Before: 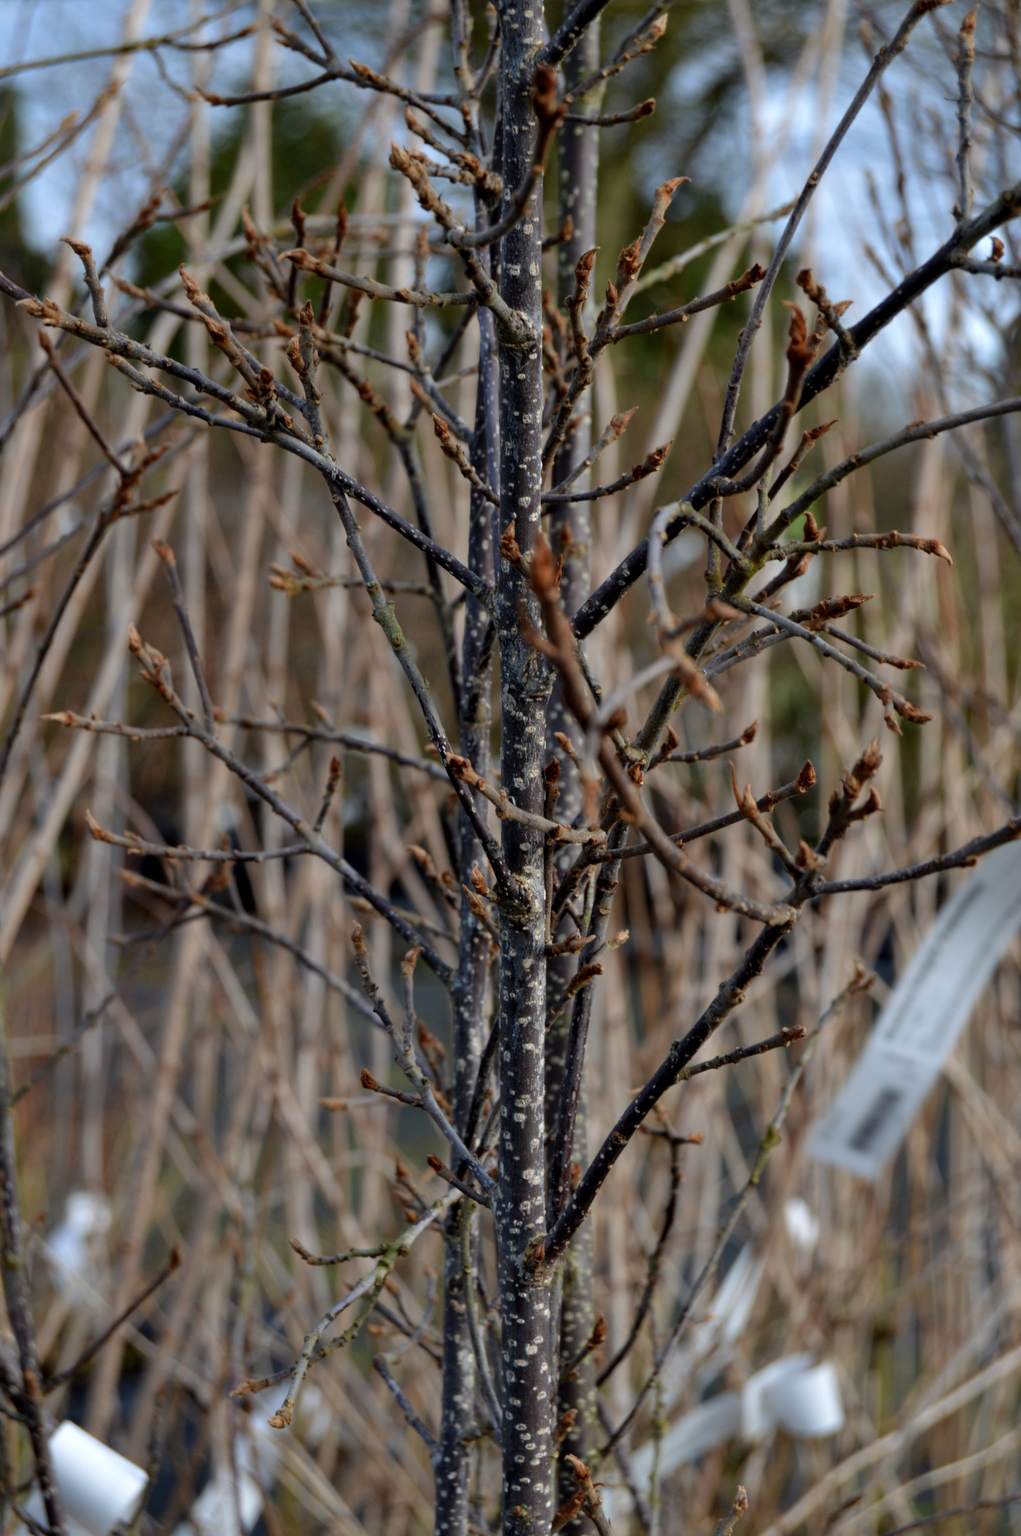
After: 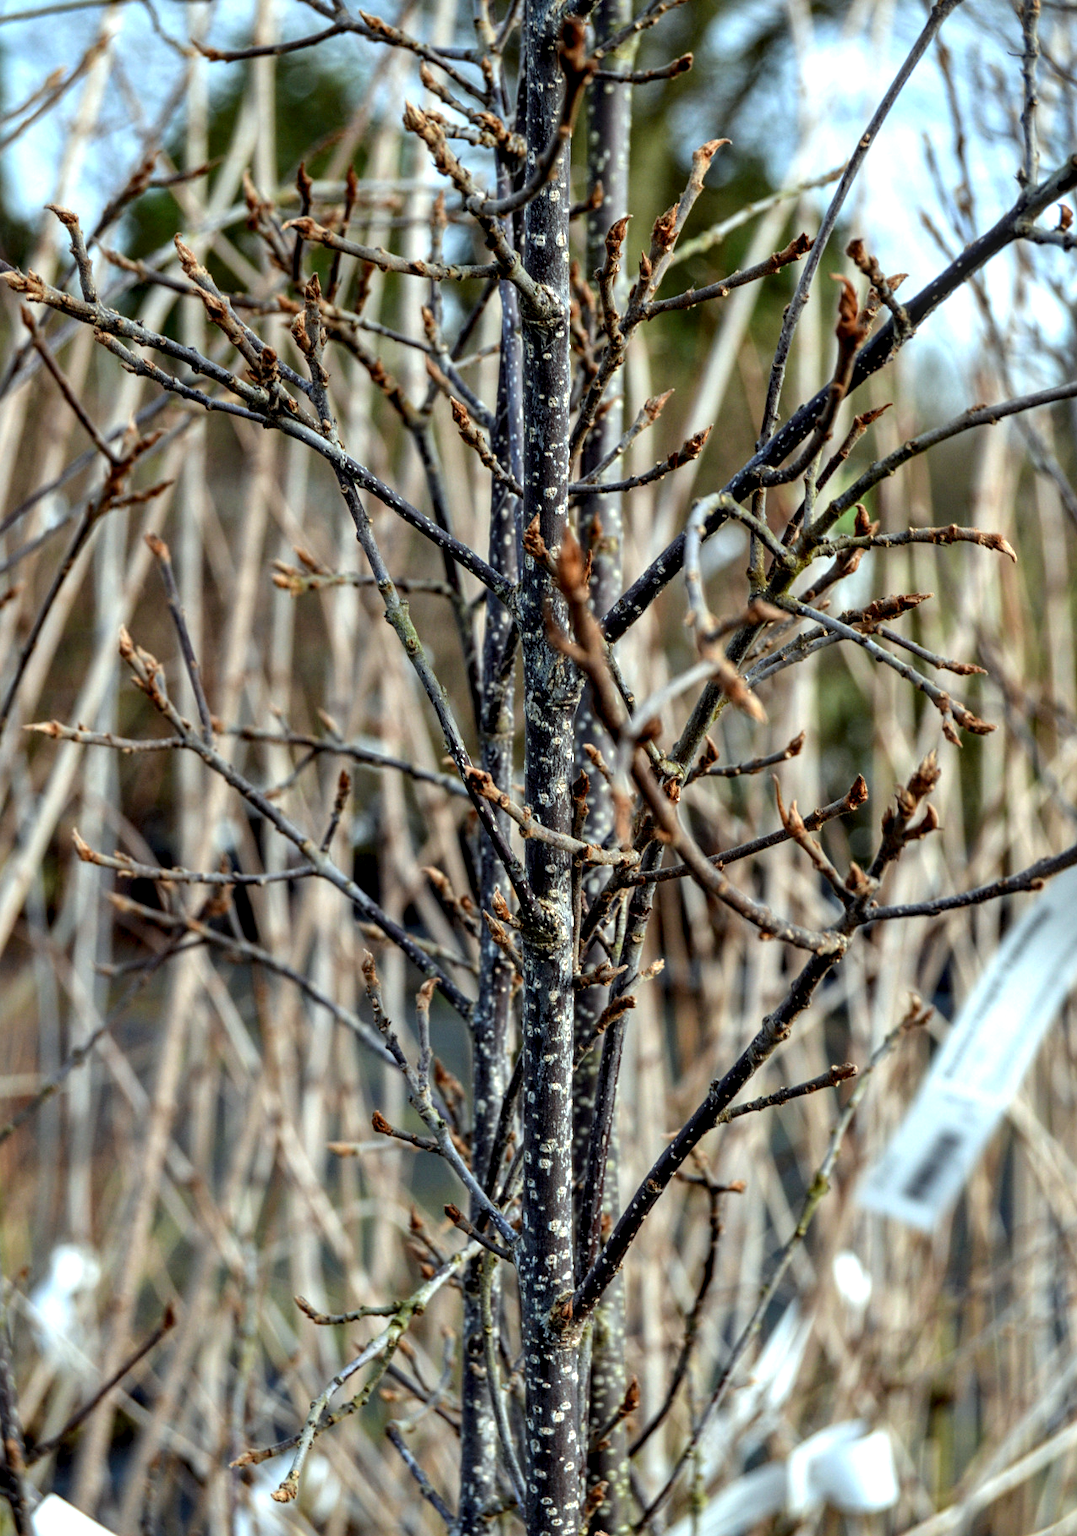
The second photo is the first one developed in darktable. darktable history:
crop: left 1.964%, top 3.251%, right 1.122%, bottom 4.933%
exposure: black level correction 0, exposure 0.9 EV, compensate highlight preservation false
local contrast: detail 150%
color correction: highlights a* -6.69, highlights b* 0.49
color balance rgb: on, module defaults
grain: coarseness 0.81 ISO, strength 1.34%, mid-tones bias 0%
sharpen: amount 0.2
